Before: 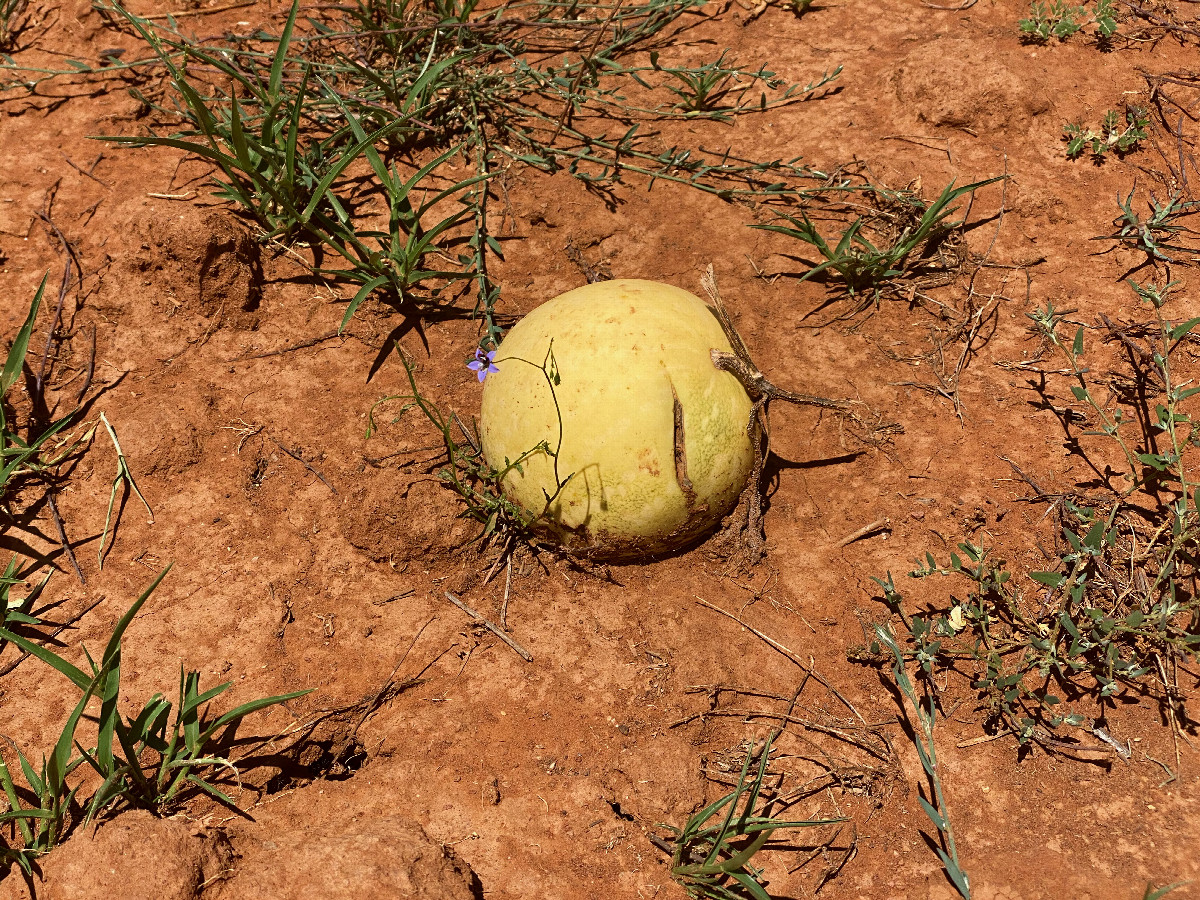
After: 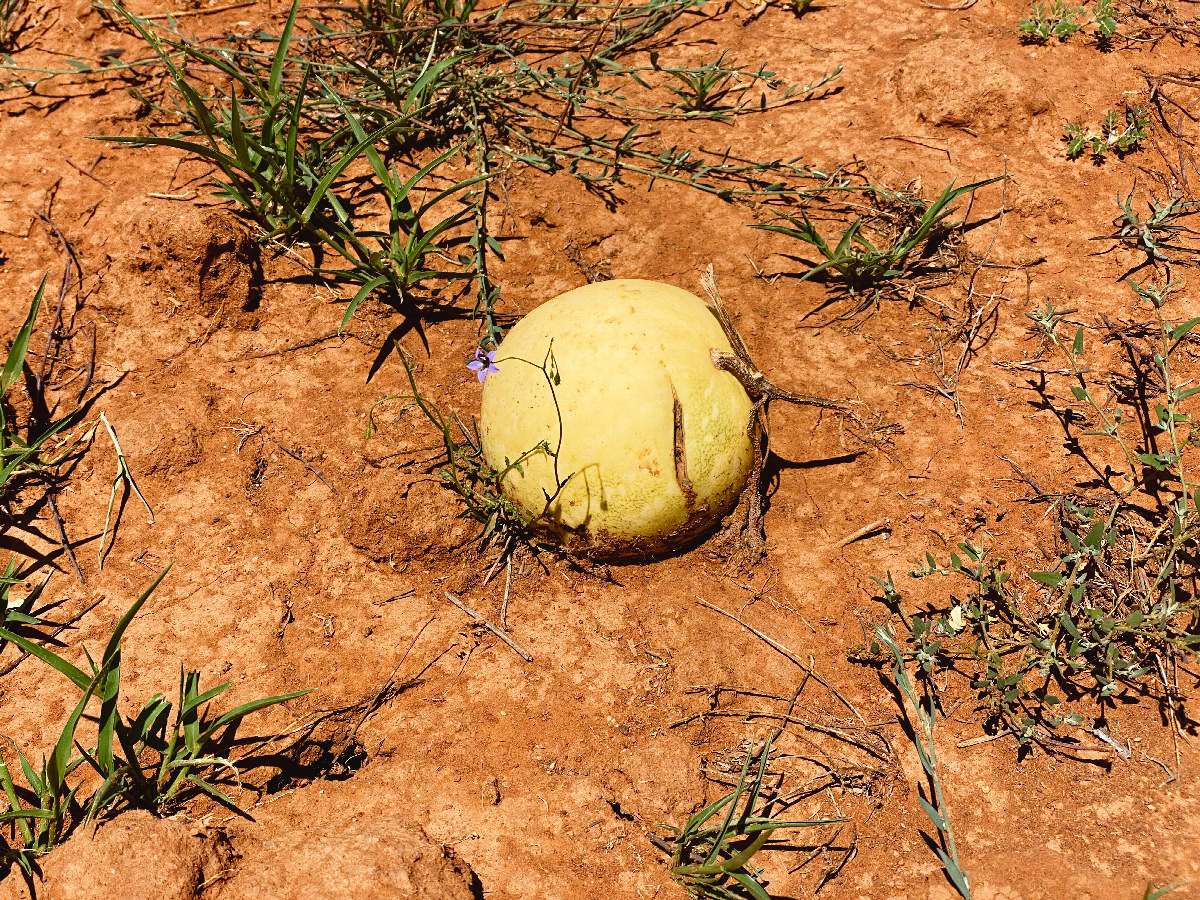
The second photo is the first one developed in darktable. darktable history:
levels: mode automatic, levels [0.514, 0.759, 1]
tone curve: curves: ch0 [(0.003, 0.029) (0.037, 0.036) (0.149, 0.117) (0.297, 0.318) (0.422, 0.474) (0.531, 0.6) (0.743, 0.809) (0.877, 0.901) (1, 0.98)]; ch1 [(0, 0) (0.305, 0.325) (0.453, 0.437) (0.482, 0.479) (0.501, 0.5) (0.506, 0.503) (0.567, 0.572) (0.605, 0.608) (0.668, 0.69) (1, 1)]; ch2 [(0, 0) (0.313, 0.306) (0.4, 0.399) (0.45, 0.48) (0.499, 0.502) (0.512, 0.523) (0.57, 0.595) (0.653, 0.662) (1, 1)], preserve colors none
